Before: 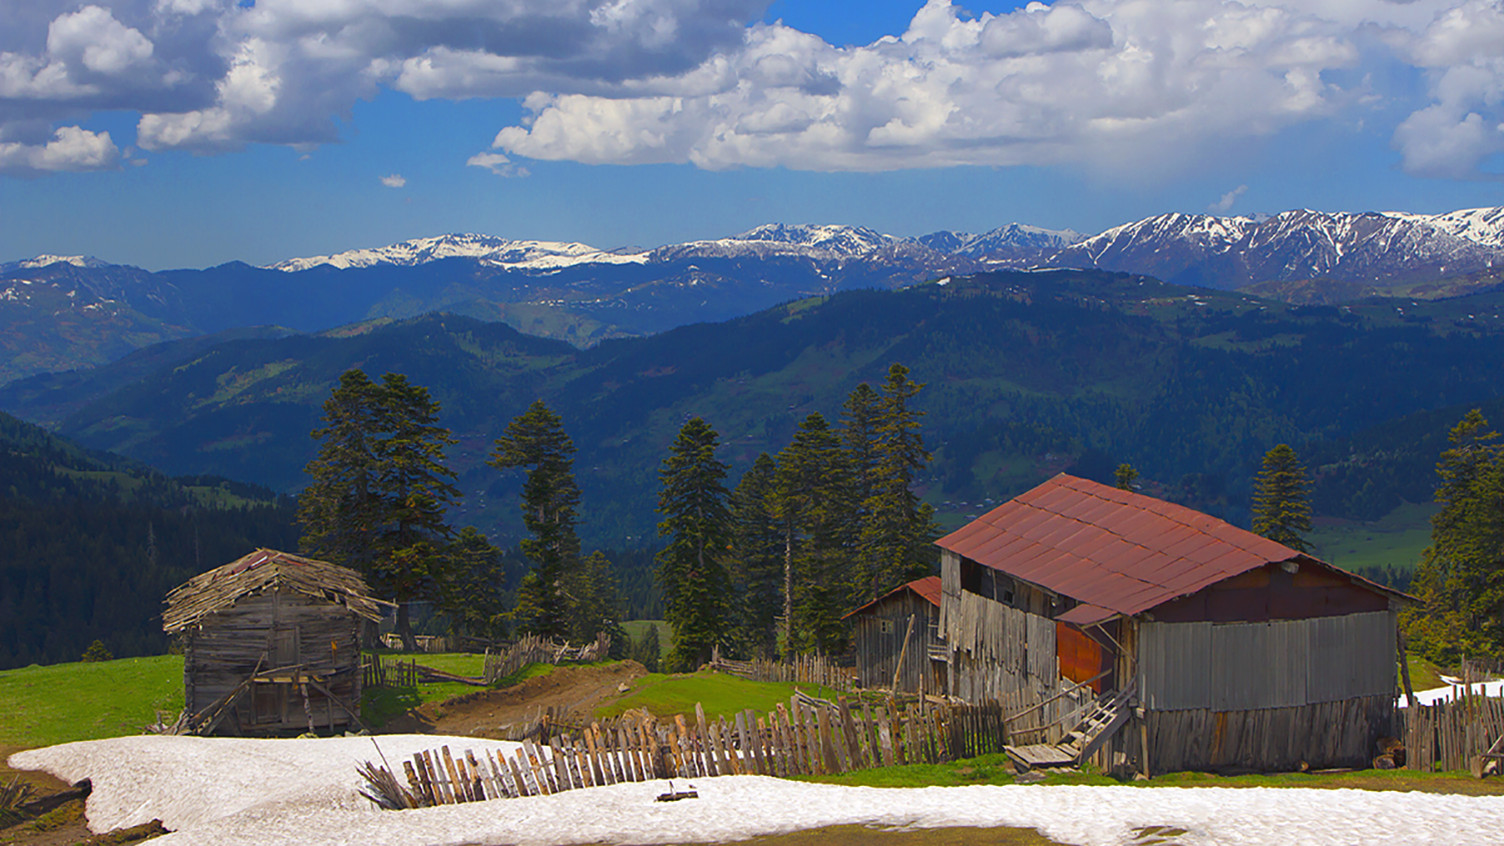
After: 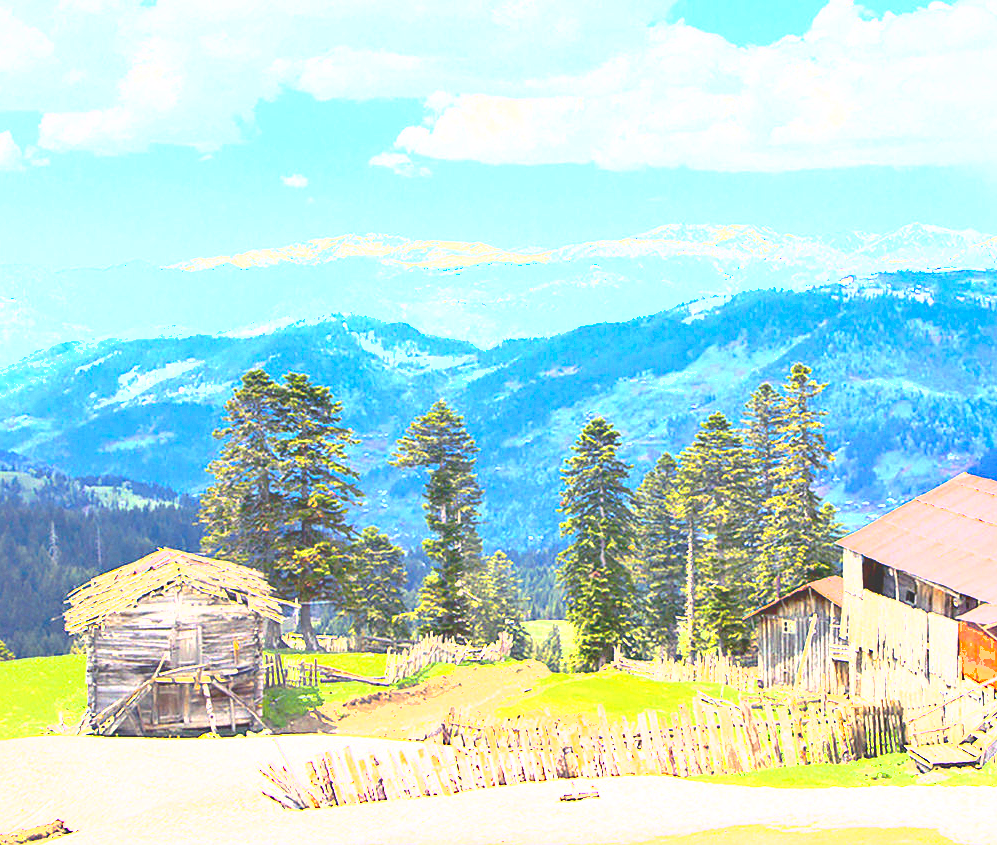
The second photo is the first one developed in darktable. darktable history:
crop and rotate: left 6.564%, right 27.089%
exposure: black level correction 0, exposure 3.899 EV, compensate highlight preservation false
shadows and highlights: shadows 48.65, highlights -42.81, soften with gaussian
